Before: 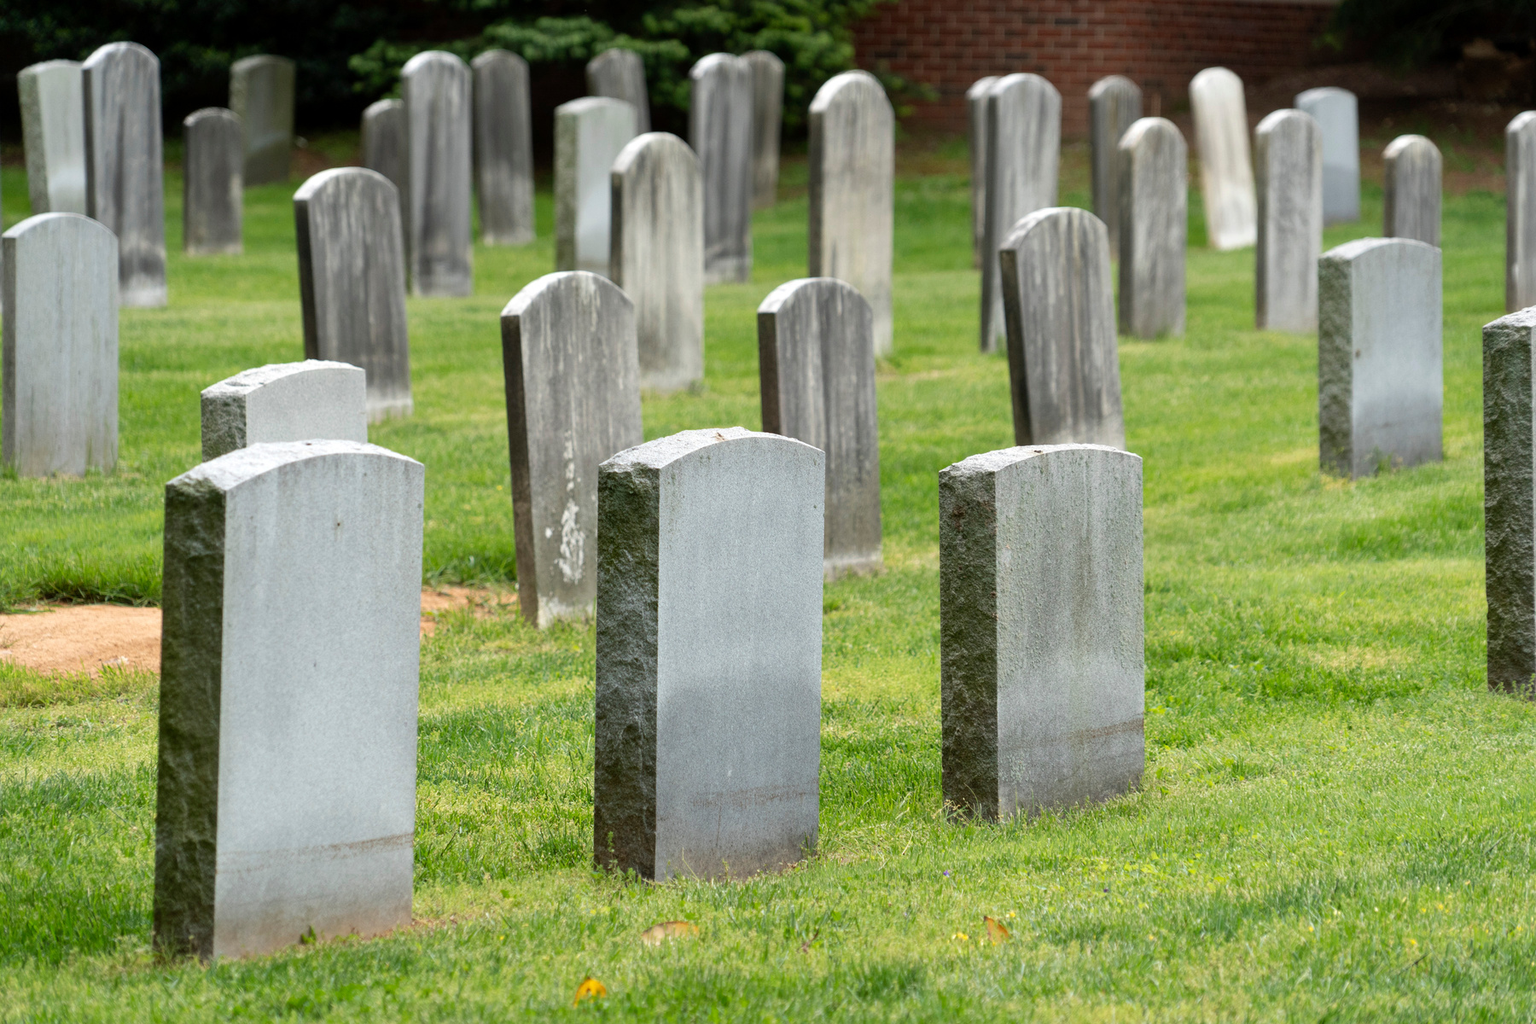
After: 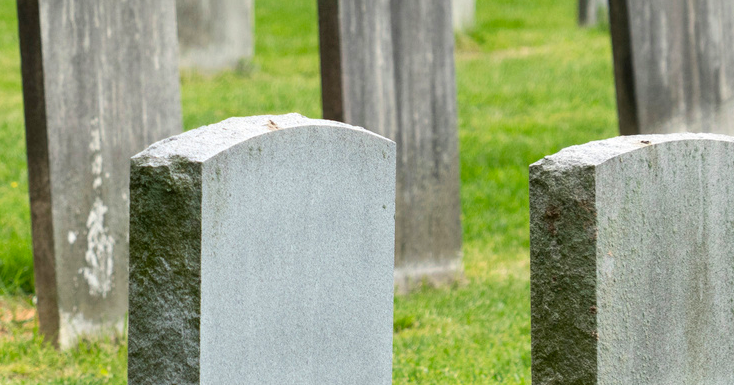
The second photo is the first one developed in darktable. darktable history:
crop: left 31.744%, top 32.275%, right 27.469%, bottom 35.599%
contrast brightness saturation: contrast 0.101, brightness 0.033, saturation 0.085
color balance rgb: perceptual saturation grading › global saturation 0.881%, perceptual saturation grading › mid-tones 11.143%, global vibrance 14.876%
